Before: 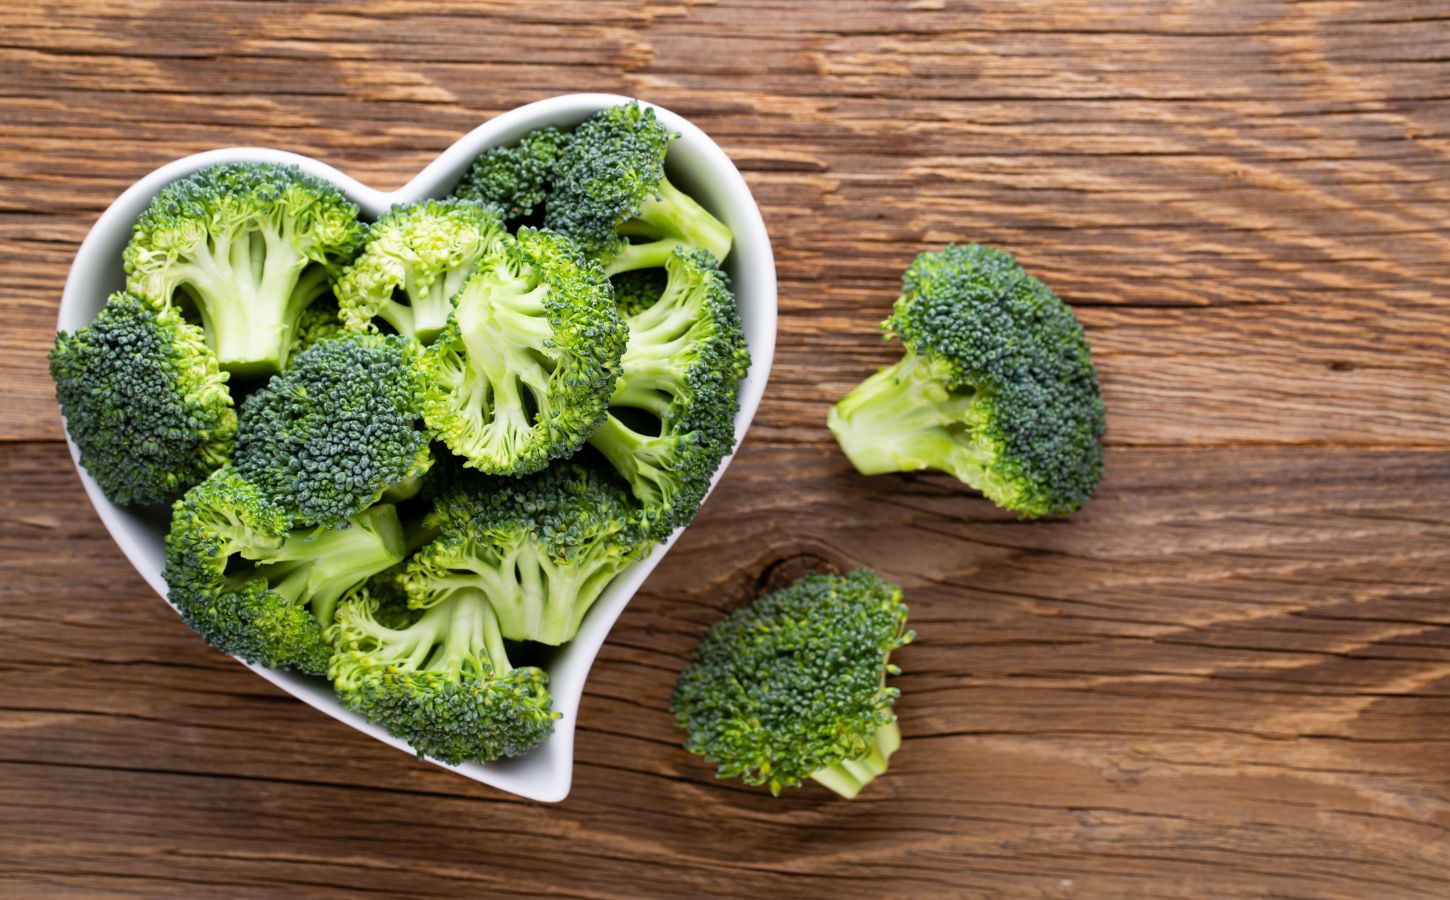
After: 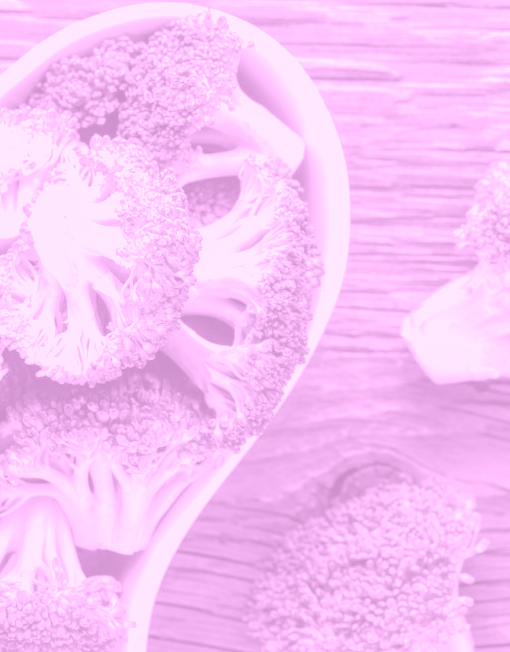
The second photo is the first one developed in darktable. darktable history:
local contrast: on, module defaults
shadows and highlights: shadows 40, highlights -60
exposure: exposure 0.657 EV, compensate highlight preservation false
colorize: hue 331.2°, saturation 75%, source mix 30.28%, lightness 70.52%, version 1
crop and rotate: left 29.476%, top 10.214%, right 35.32%, bottom 17.333%
